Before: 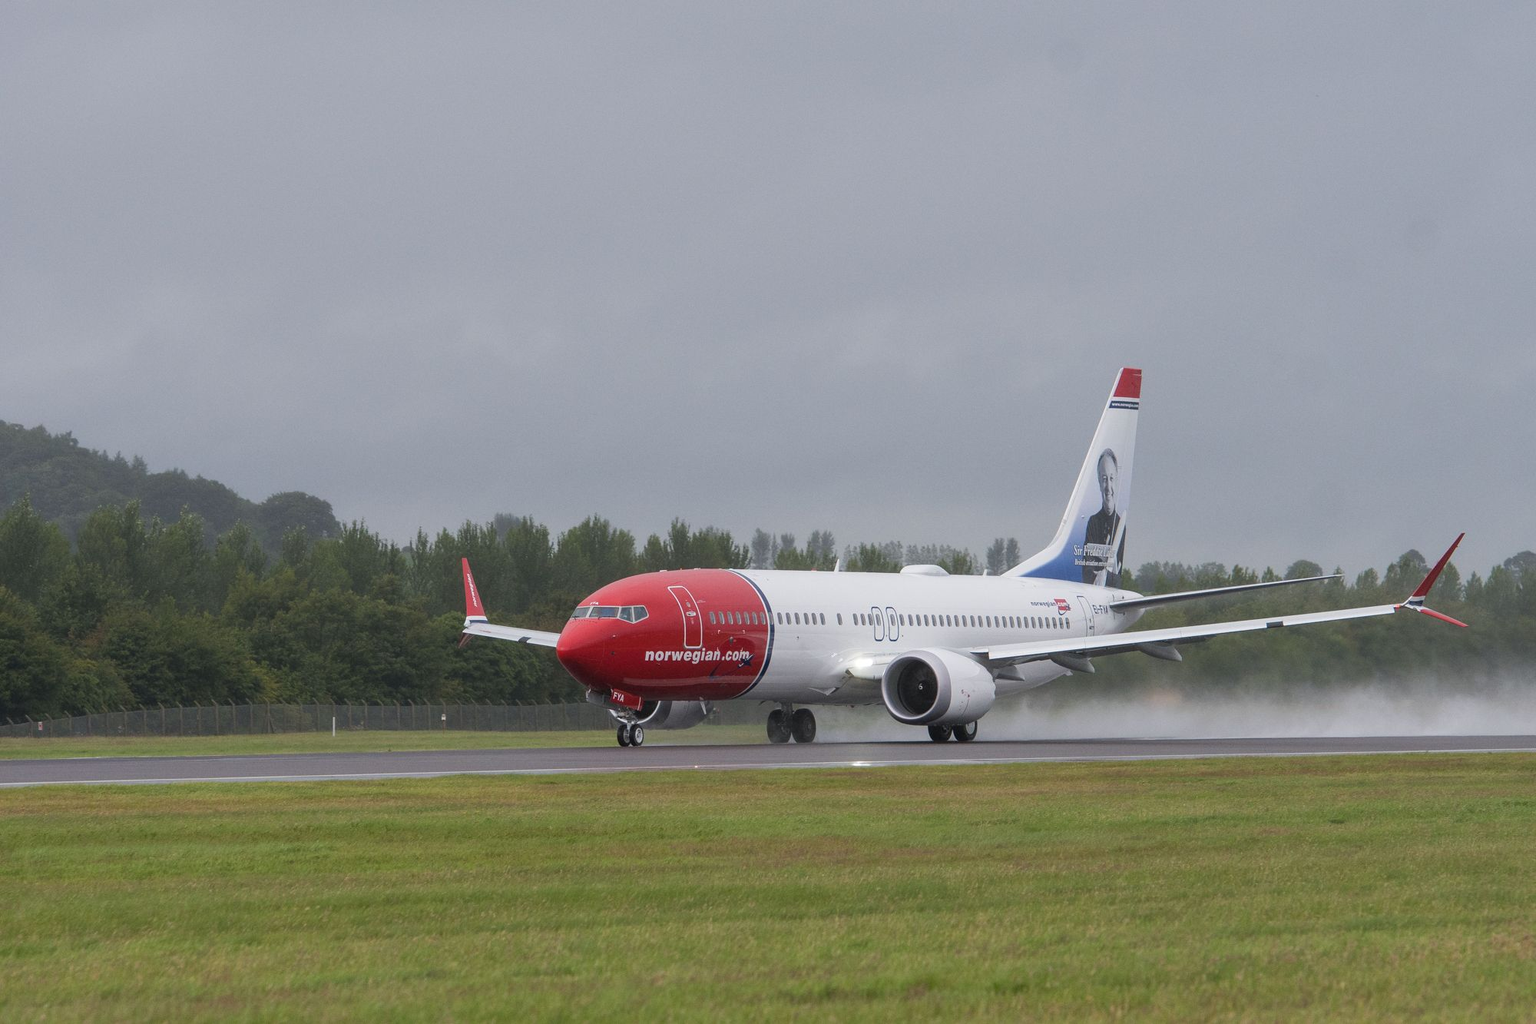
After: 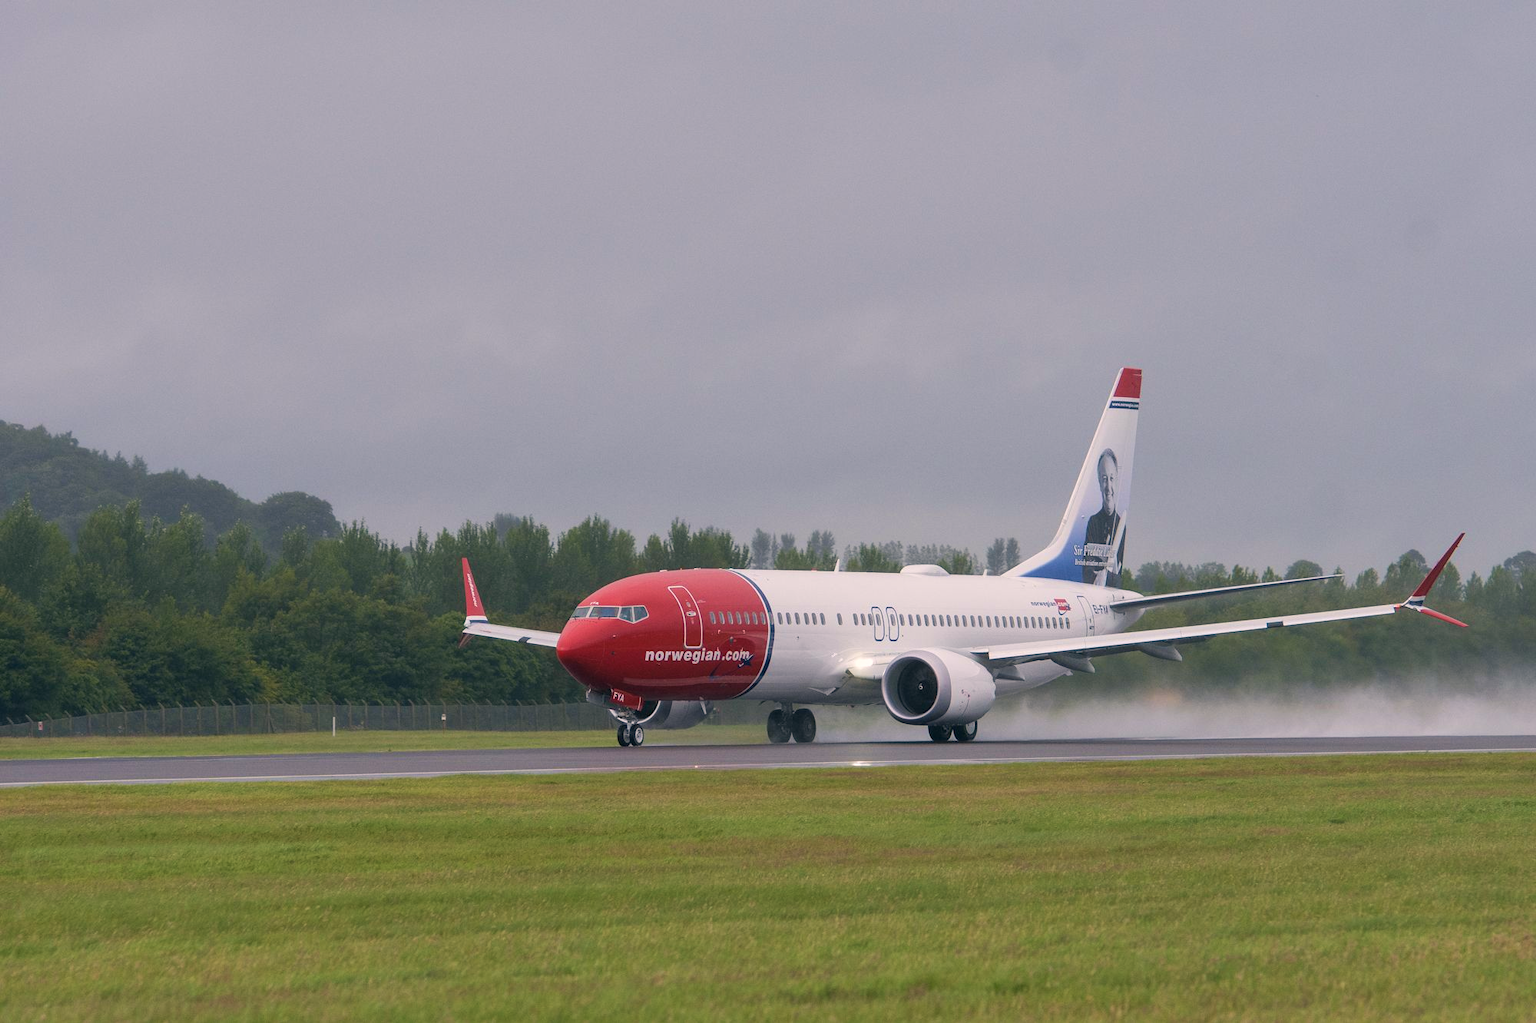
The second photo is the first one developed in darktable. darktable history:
color correction: highlights a* 5.38, highlights b* 5.3, shadows a* -4.26, shadows b* -5.11
velvia: on, module defaults
